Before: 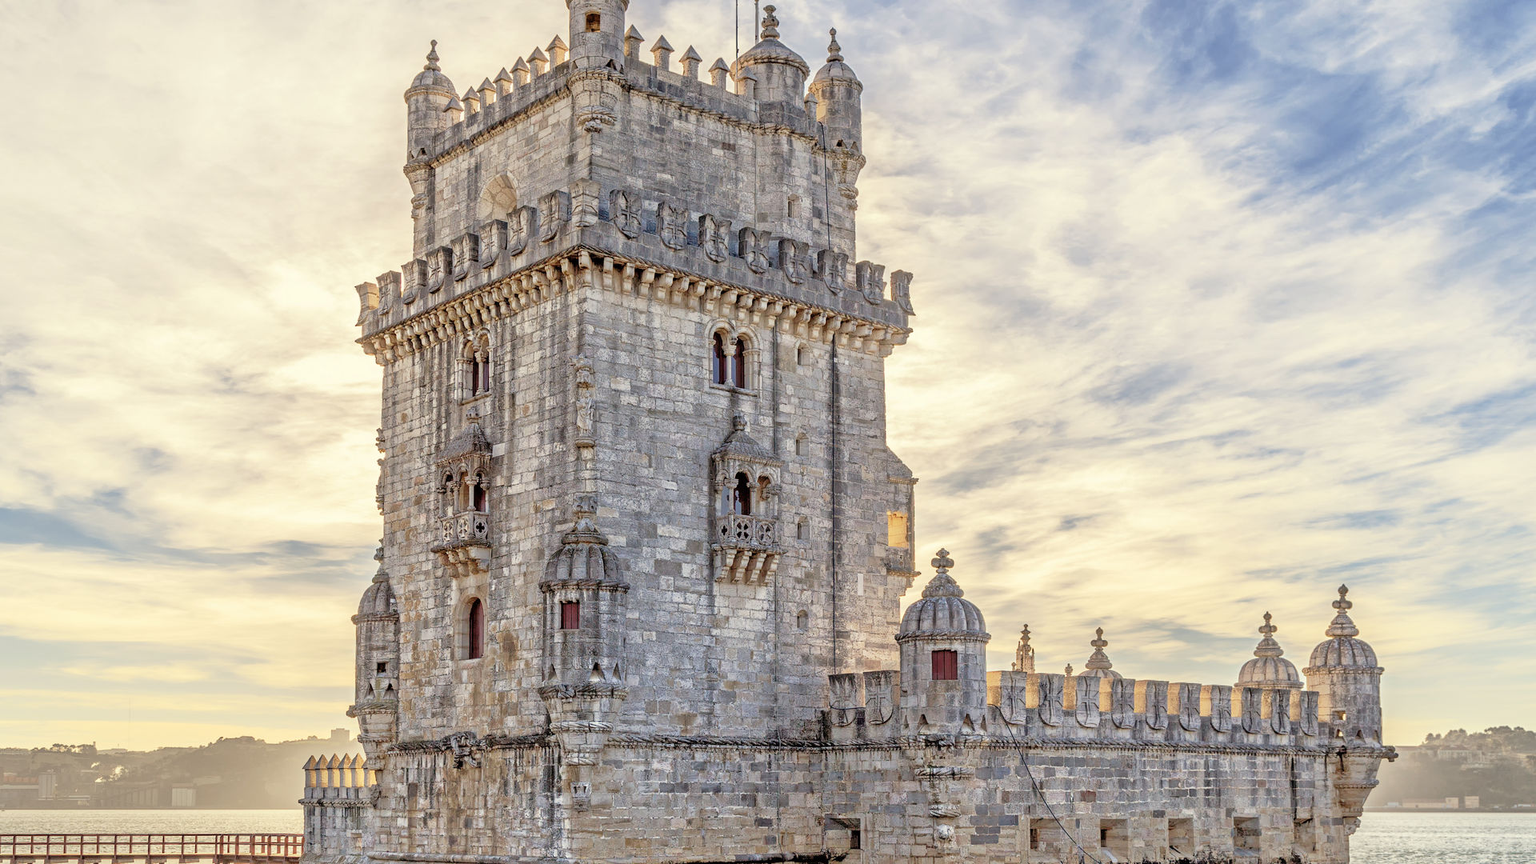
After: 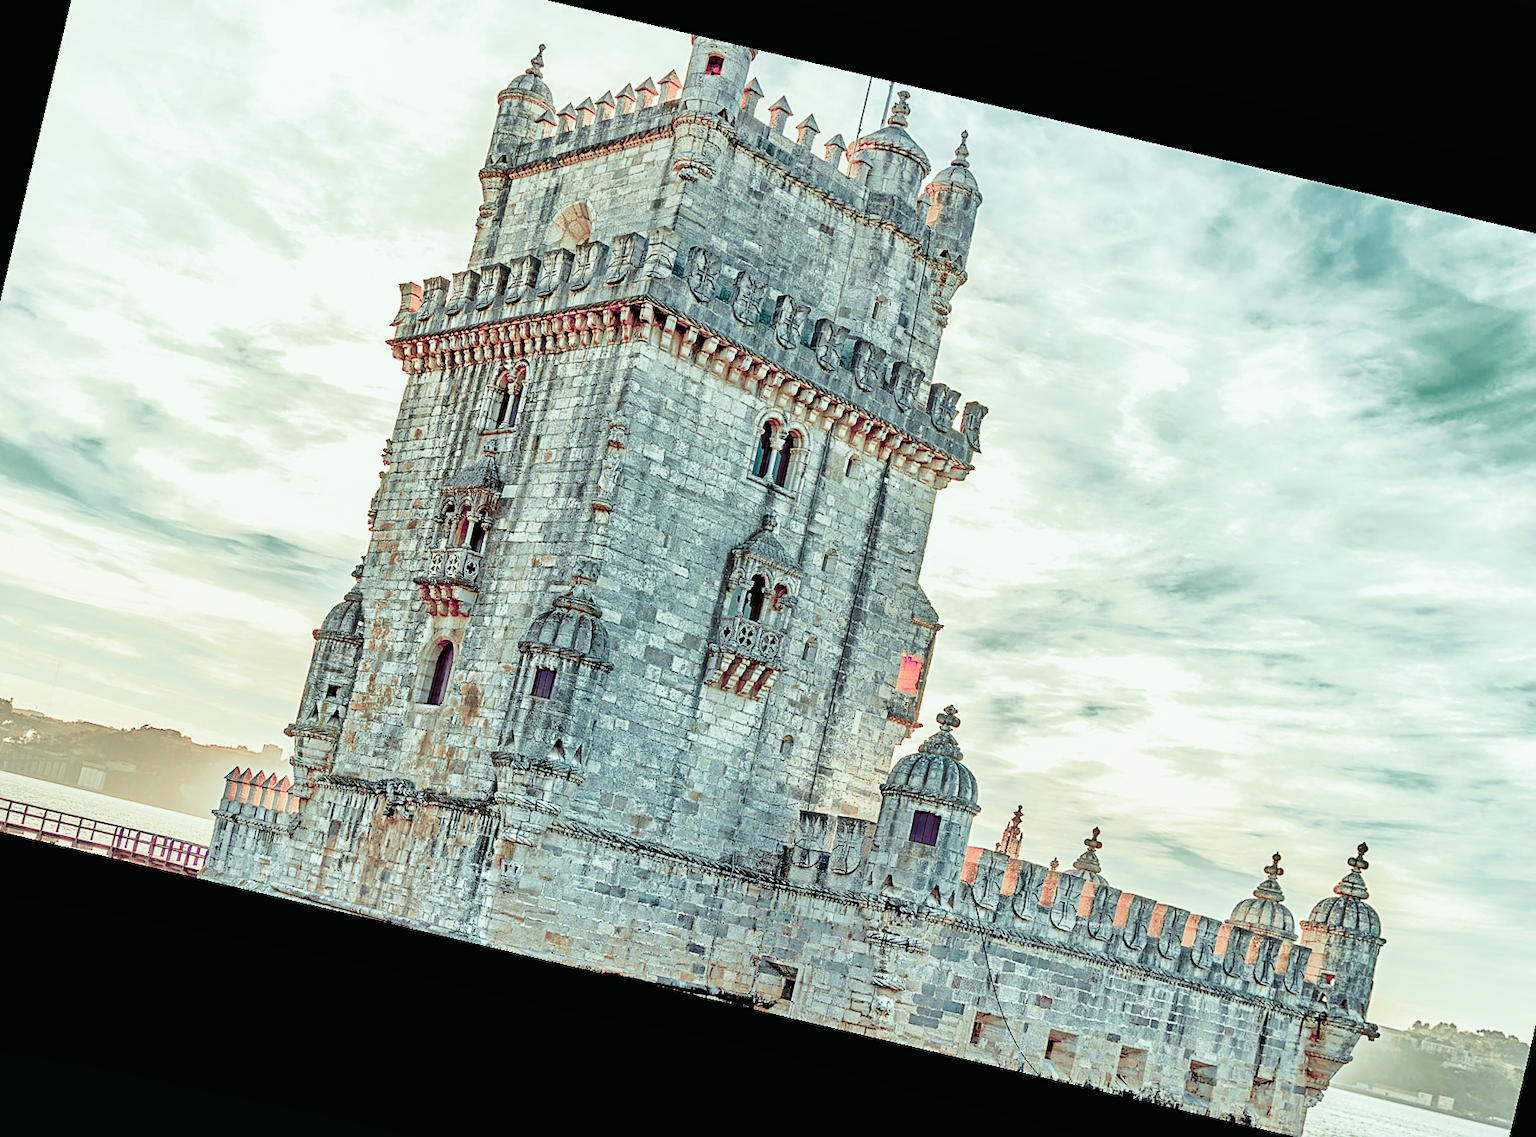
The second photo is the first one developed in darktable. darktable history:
base curve: curves: ch0 [(0, 0) (0.028, 0.03) (0.121, 0.232) (0.46, 0.748) (0.859, 0.968) (1, 1)], preserve colors none
color zones: curves: ch0 [(0.826, 0.353)]; ch1 [(0.242, 0.647) (0.889, 0.342)]; ch2 [(0.246, 0.089) (0.969, 0.068)]
white balance: red 0.982, blue 1.018
shadows and highlights: low approximation 0.01, soften with gaussian
rotate and perspective: rotation 13.27°, automatic cropping off
crop: left 6.446%, top 8.188%, right 9.538%, bottom 3.548%
color balance: mode lift, gamma, gain (sRGB), lift [0.997, 0.979, 1.021, 1.011], gamma [1, 1.084, 0.916, 0.998], gain [1, 0.87, 1.13, 1.101], contrast 4.55%, contrast fulcrum 38.24%, output saturation 104.09%
sharpen: on, module defaults
